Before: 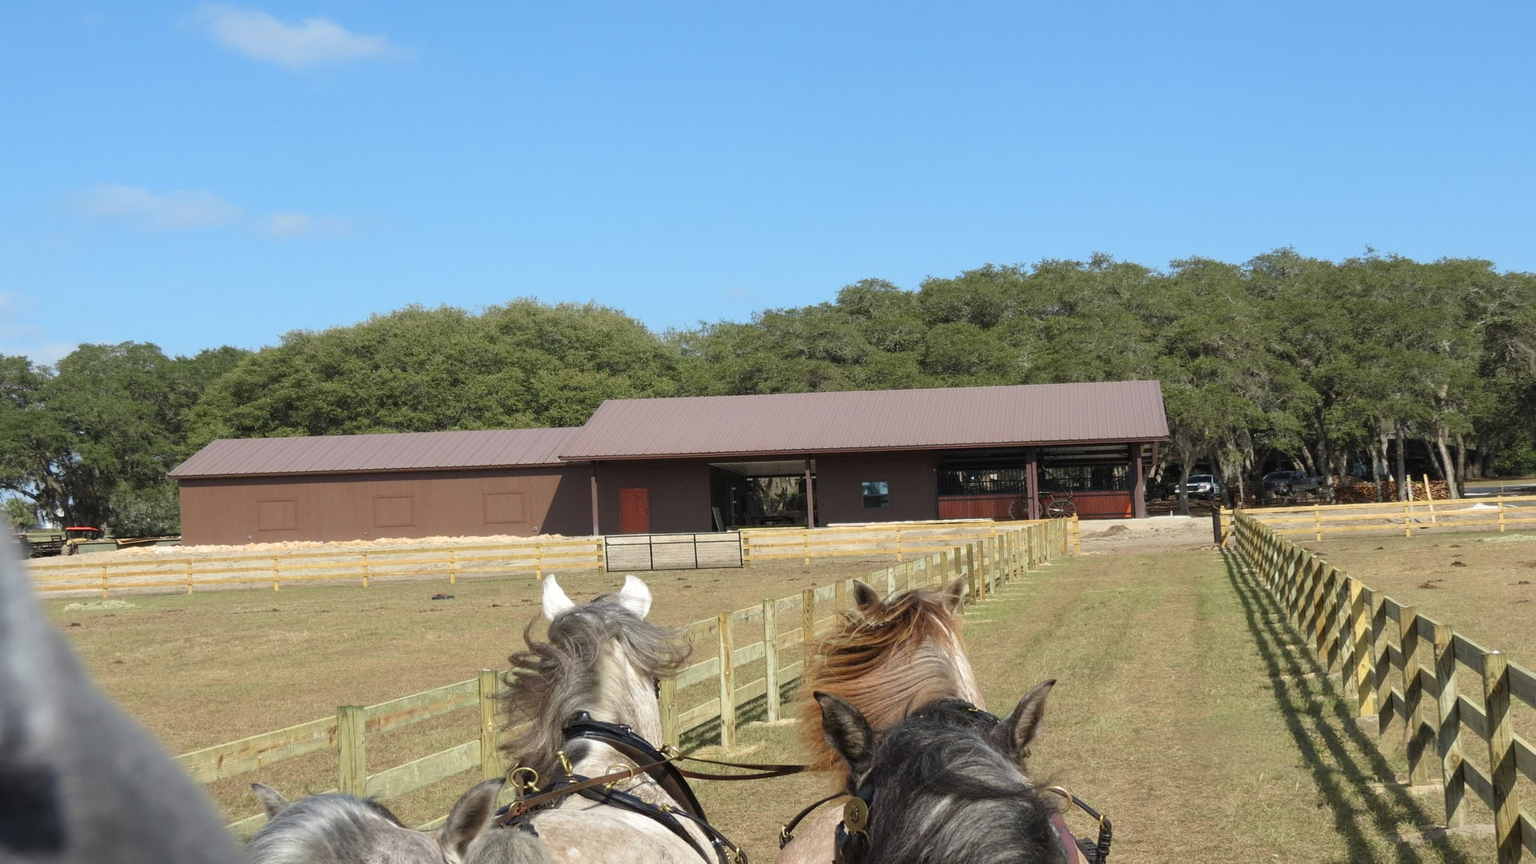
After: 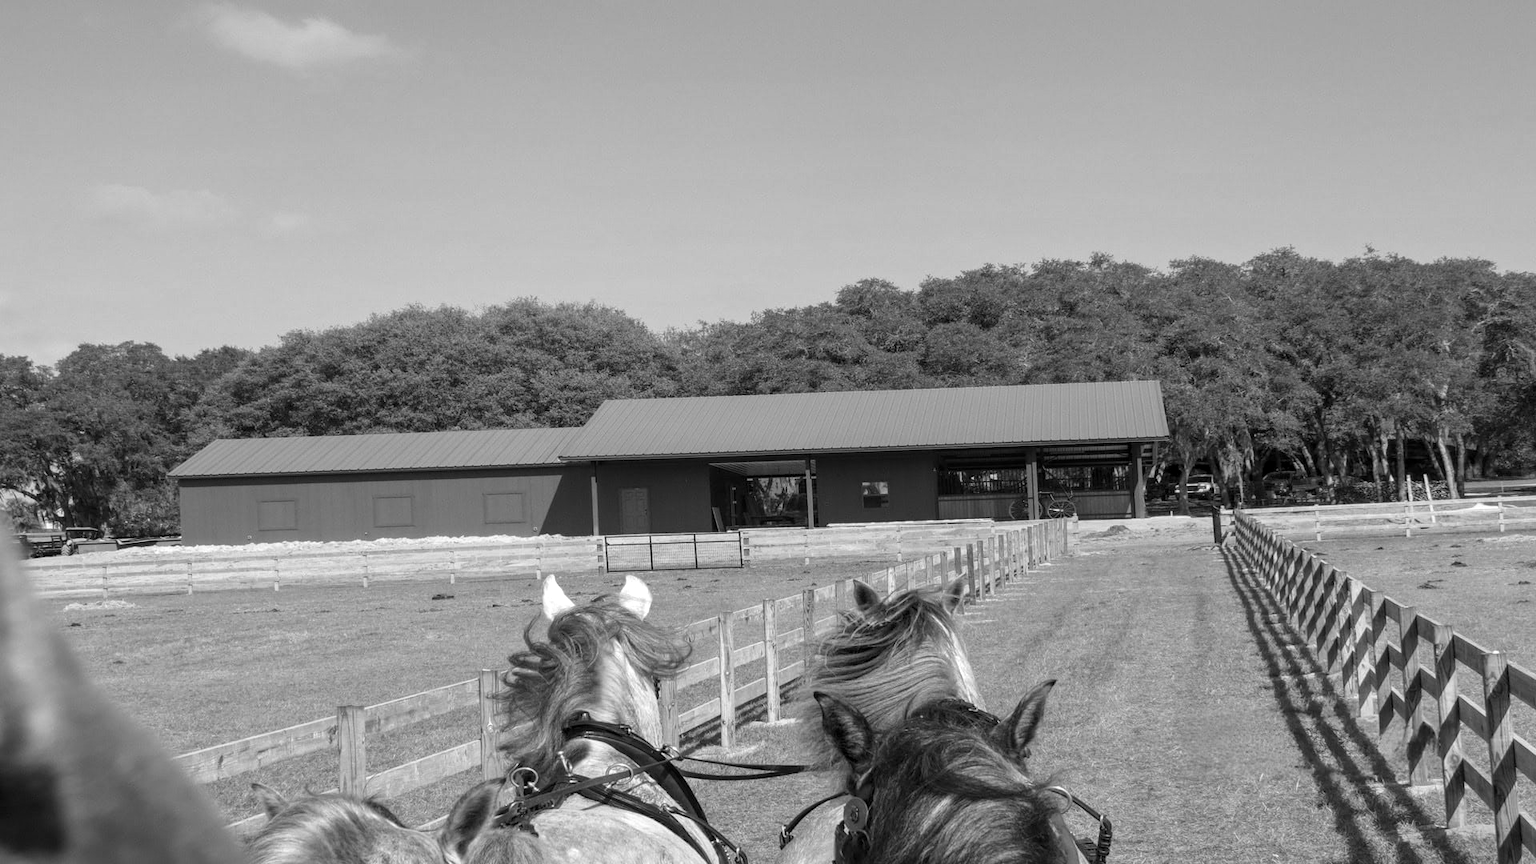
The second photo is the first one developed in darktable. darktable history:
contrast brightness saturation: contrast 0.05
color correction: saturation 1.32
monochrome: a 32, b 64, size 2.3, highlights 1
local contrast: on, module defaults
